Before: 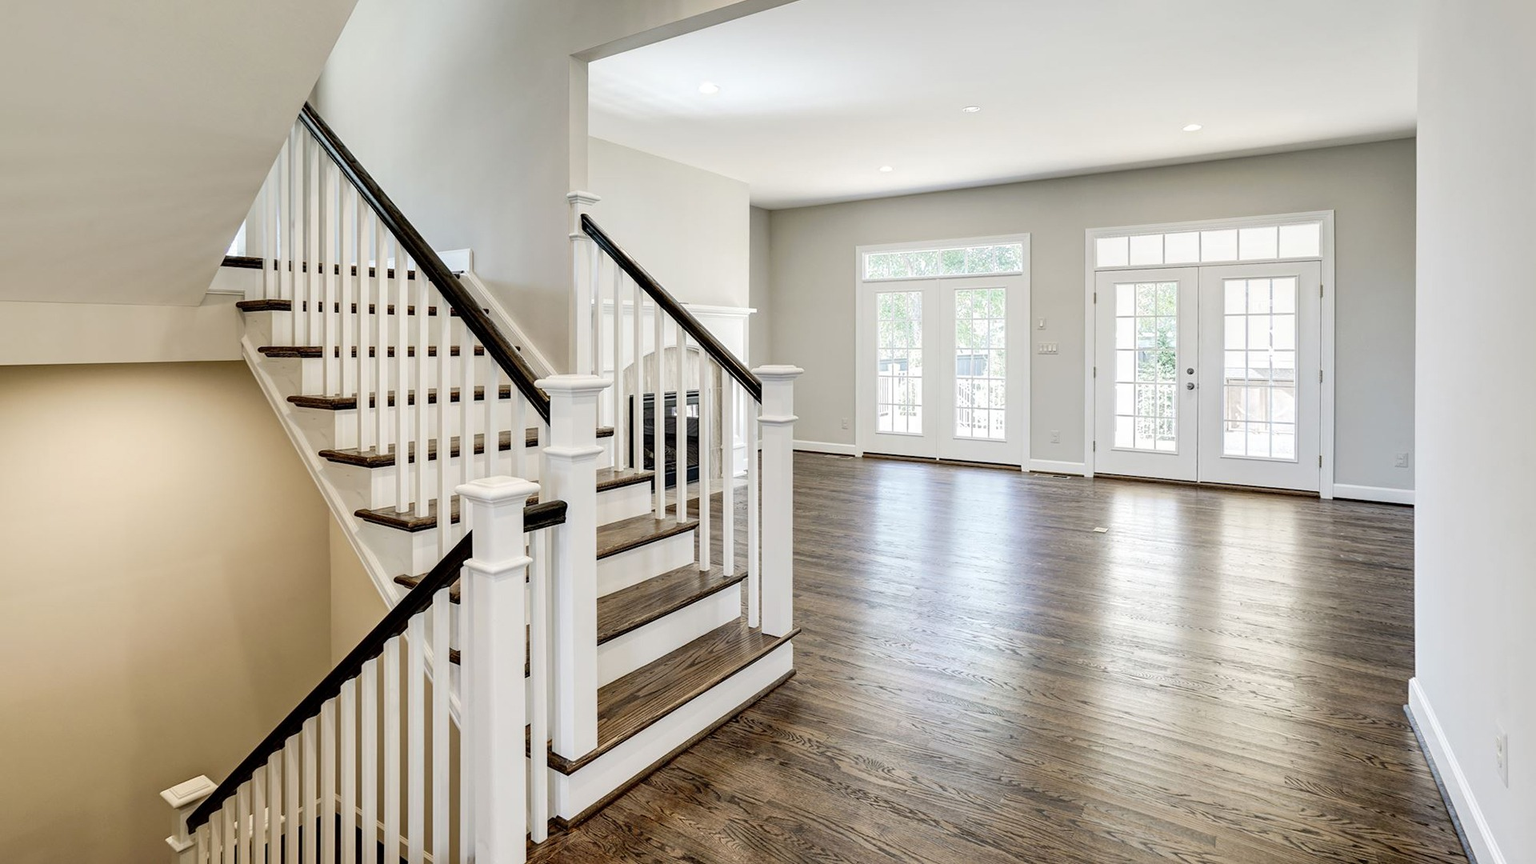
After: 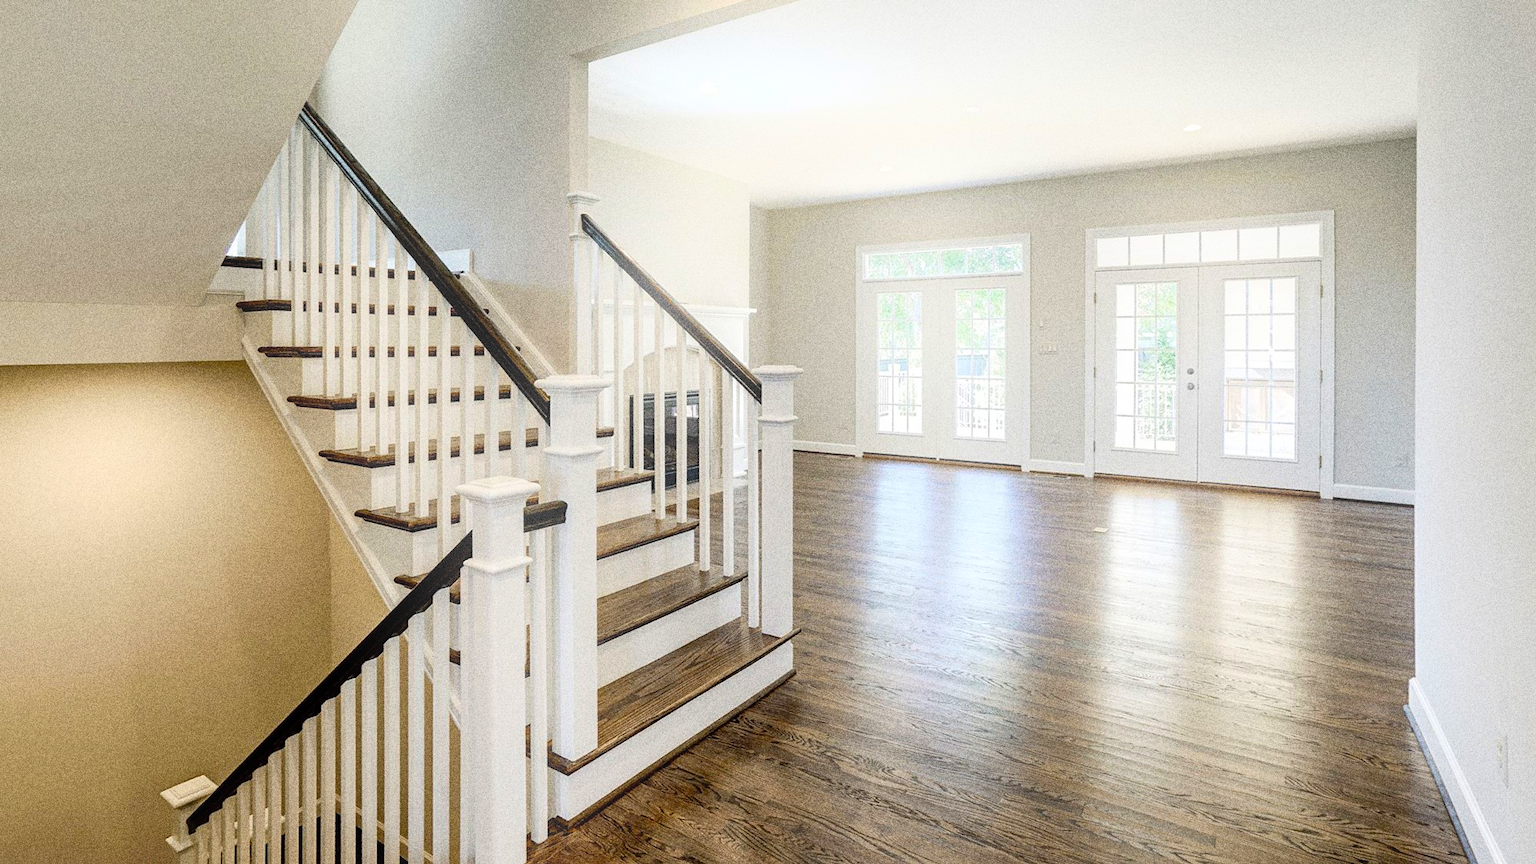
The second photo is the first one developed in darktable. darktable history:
grain: coarseness 10.62 ISO, strength 55.56%
bloom: size 16%, threshold 98%, strength 20%
color balance rgb: perceptual saturation grading › global saturation 20%, global vibrance 20%
